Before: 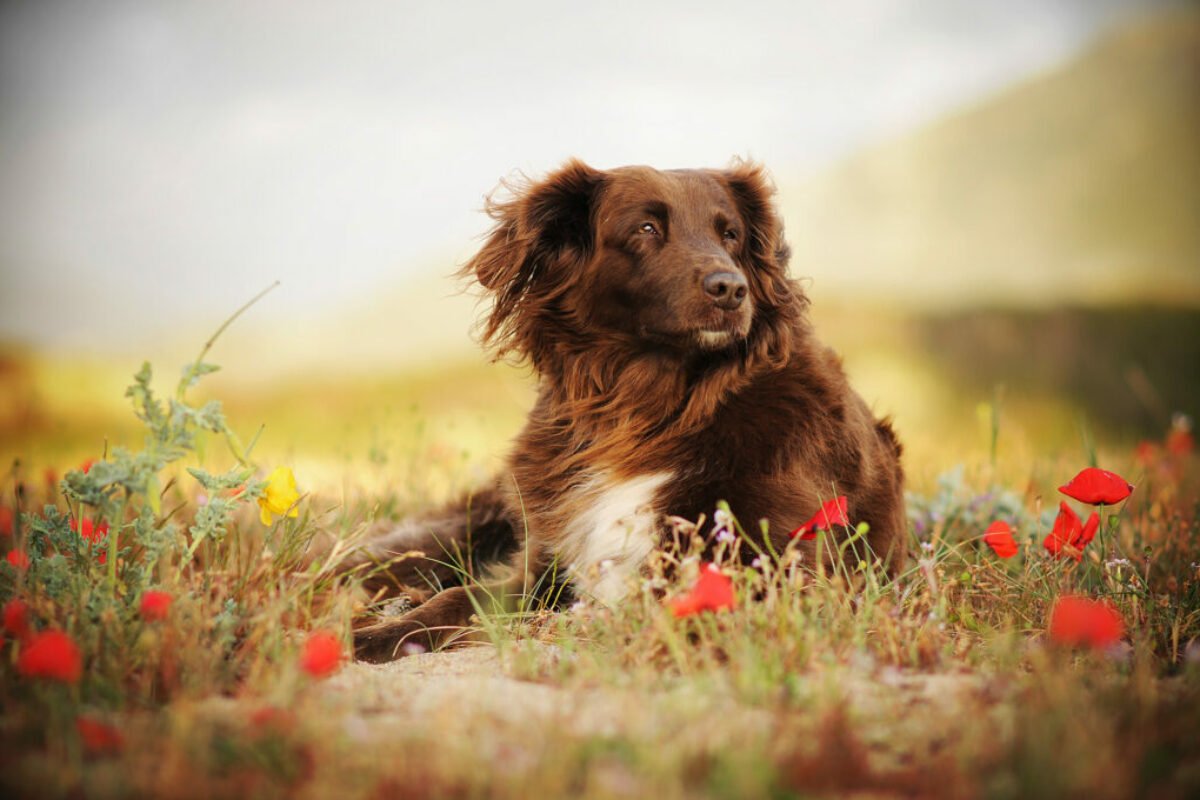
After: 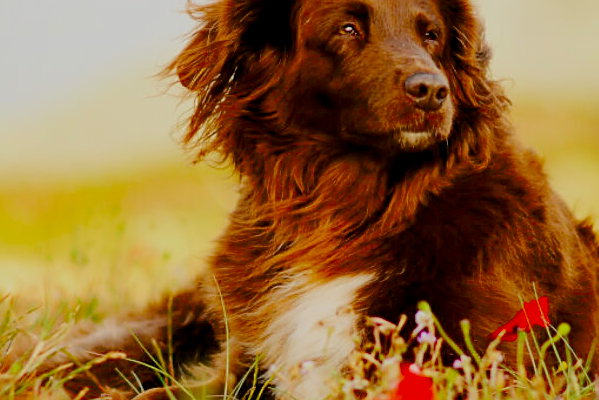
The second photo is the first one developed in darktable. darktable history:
sharpen: radius 1.864, amount 0.398, threshold 1.271
filmic rgb: black relative exposure -8.79 EV, white relative exposure 4.98 EV, threshold 6 EV, target black luminance 0%, hardness 3.77, latitude 66.34%, contrast 0.822, highlights saturation mix 10%, shadows ↔ highlights balance 20%, add noise in highlights 0.1, color science v4 (2020), iterations of high-quality reconstruction 0, type of noise poissonian, enable highlight reconstruction true
exposure: black level correction 0.025, exposure 0.182 EV, compensate highlight preservation false
crop: left 25%, top 25%, right 25%, bottom 25%
